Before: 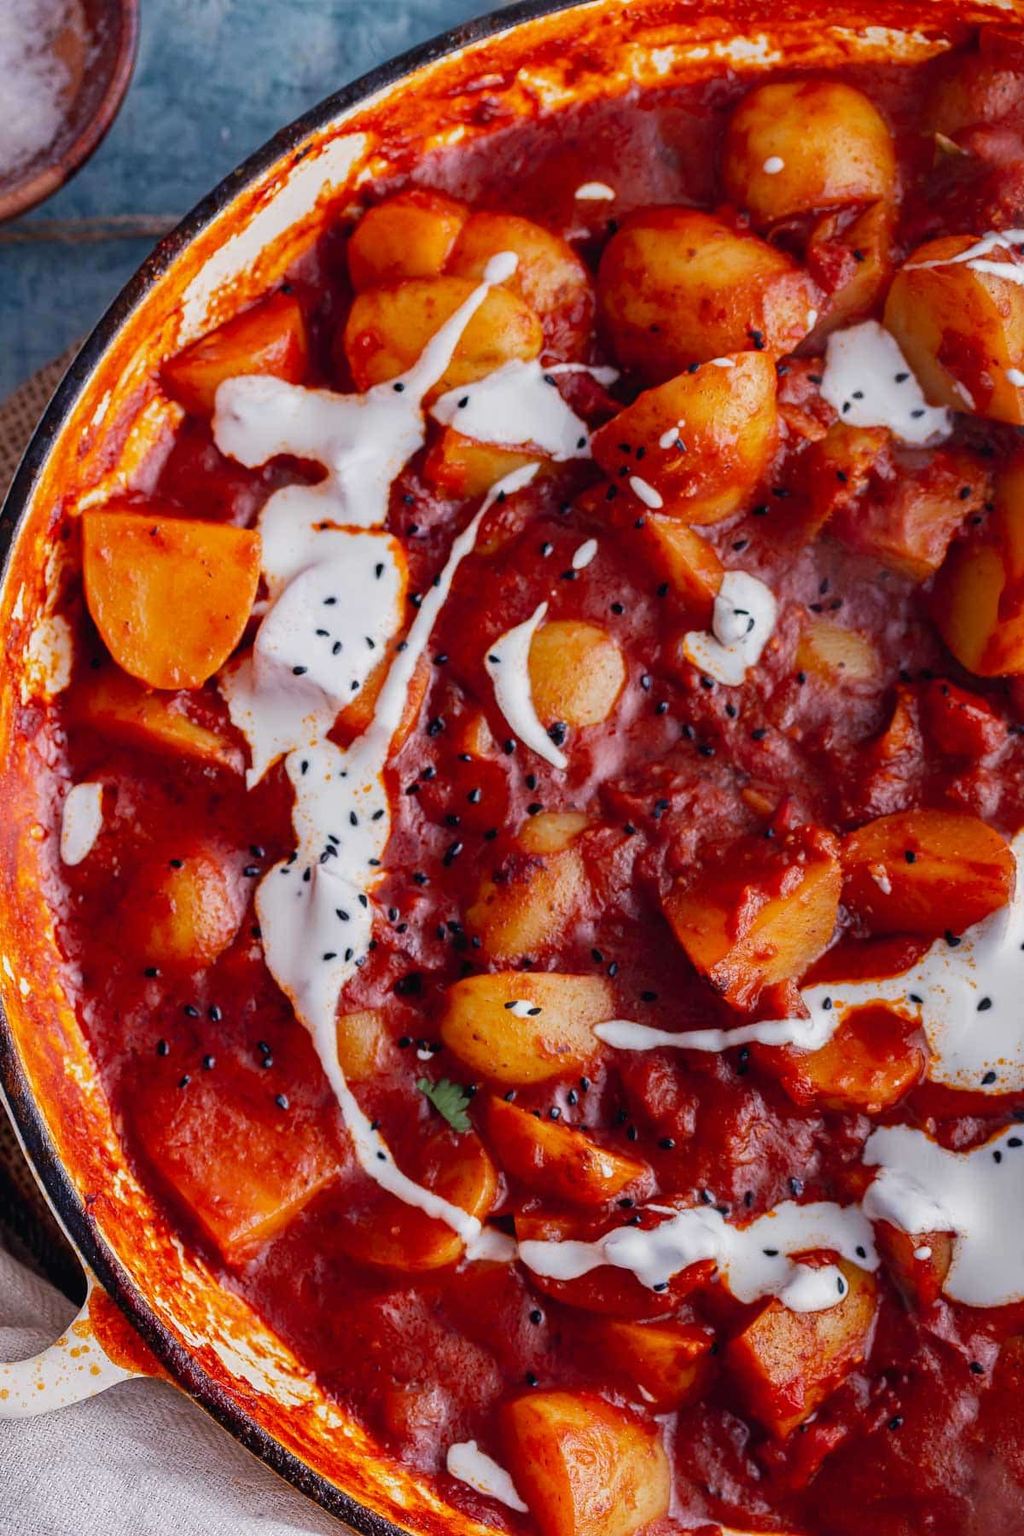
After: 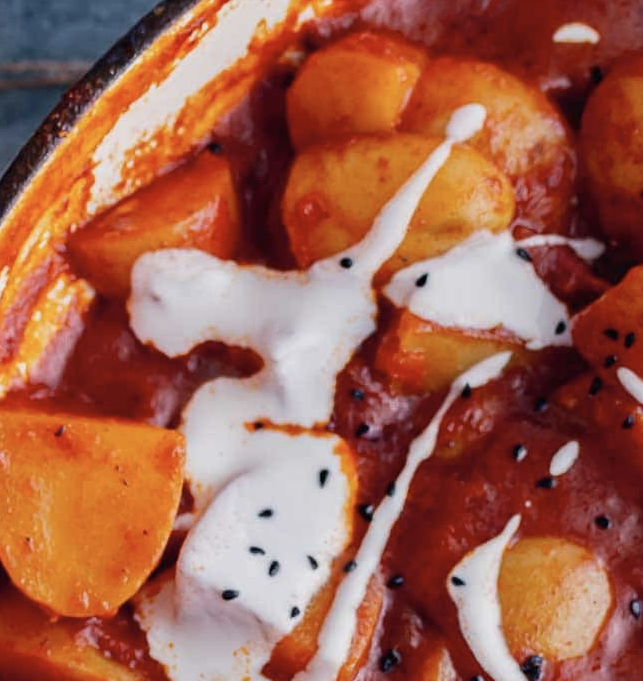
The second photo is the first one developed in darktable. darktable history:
crop: left 10.121%, top 10.631%, right 36.218%, bottom 51.526%
contrast brightness saturation: saturation -0.17
